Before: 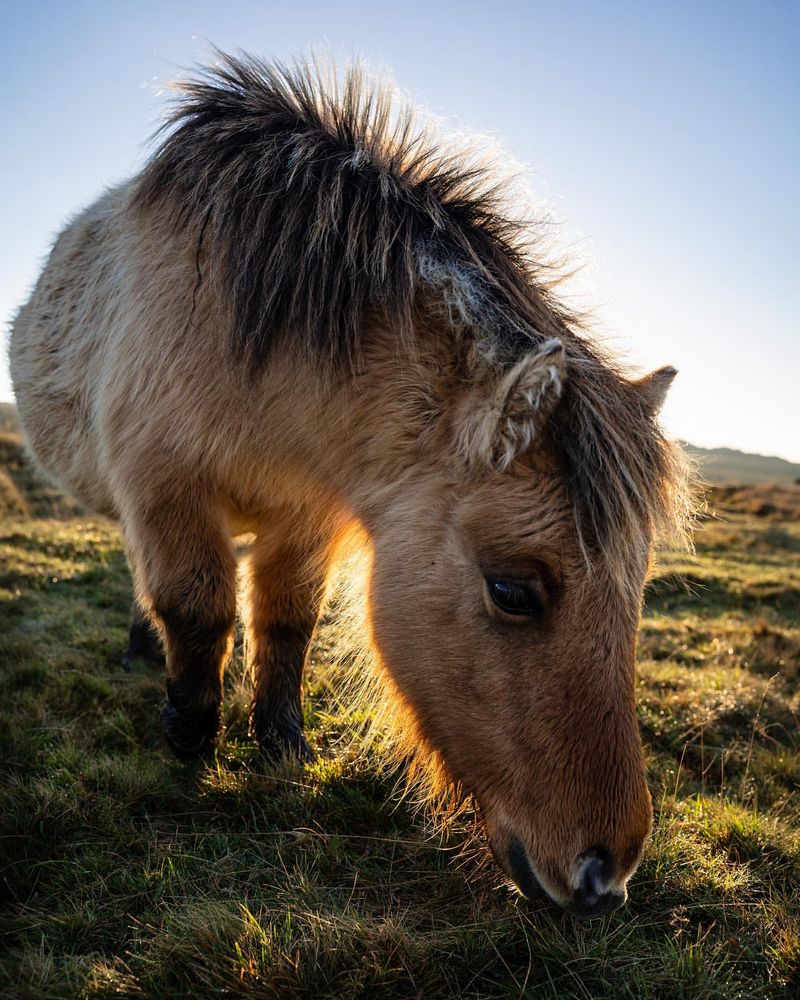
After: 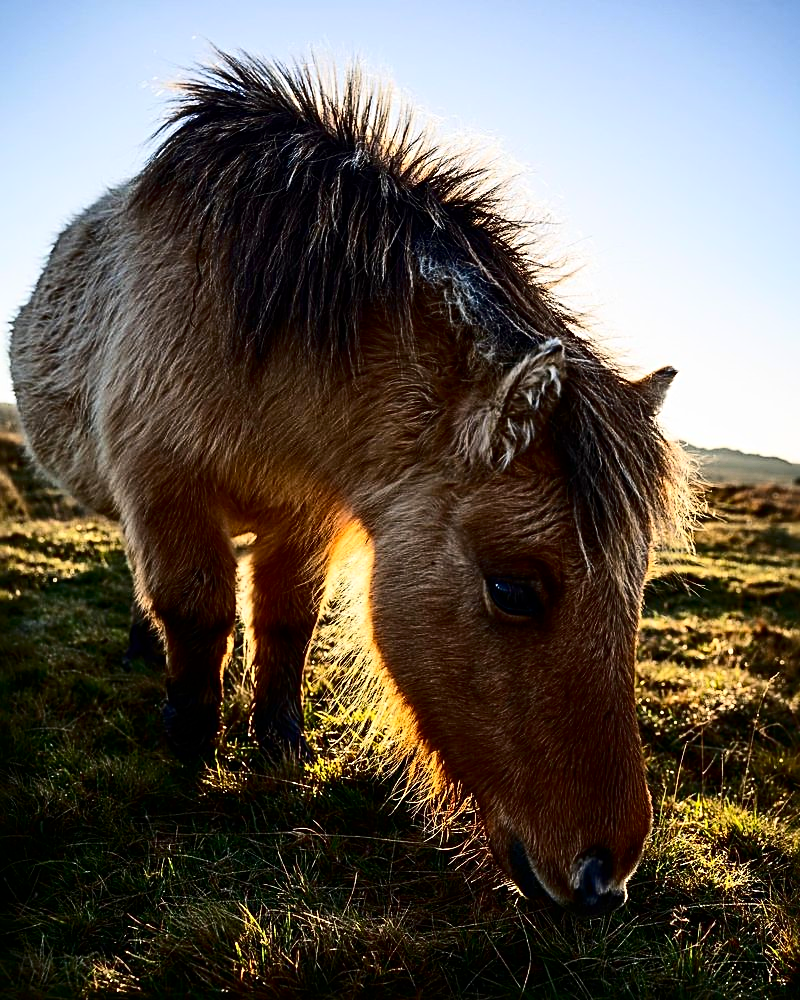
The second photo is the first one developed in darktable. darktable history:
contrast brightness saturation: contrast 0.32, brightness -0.08, saturation 0.17
sharpen: radius 2.817, amount 0.715
